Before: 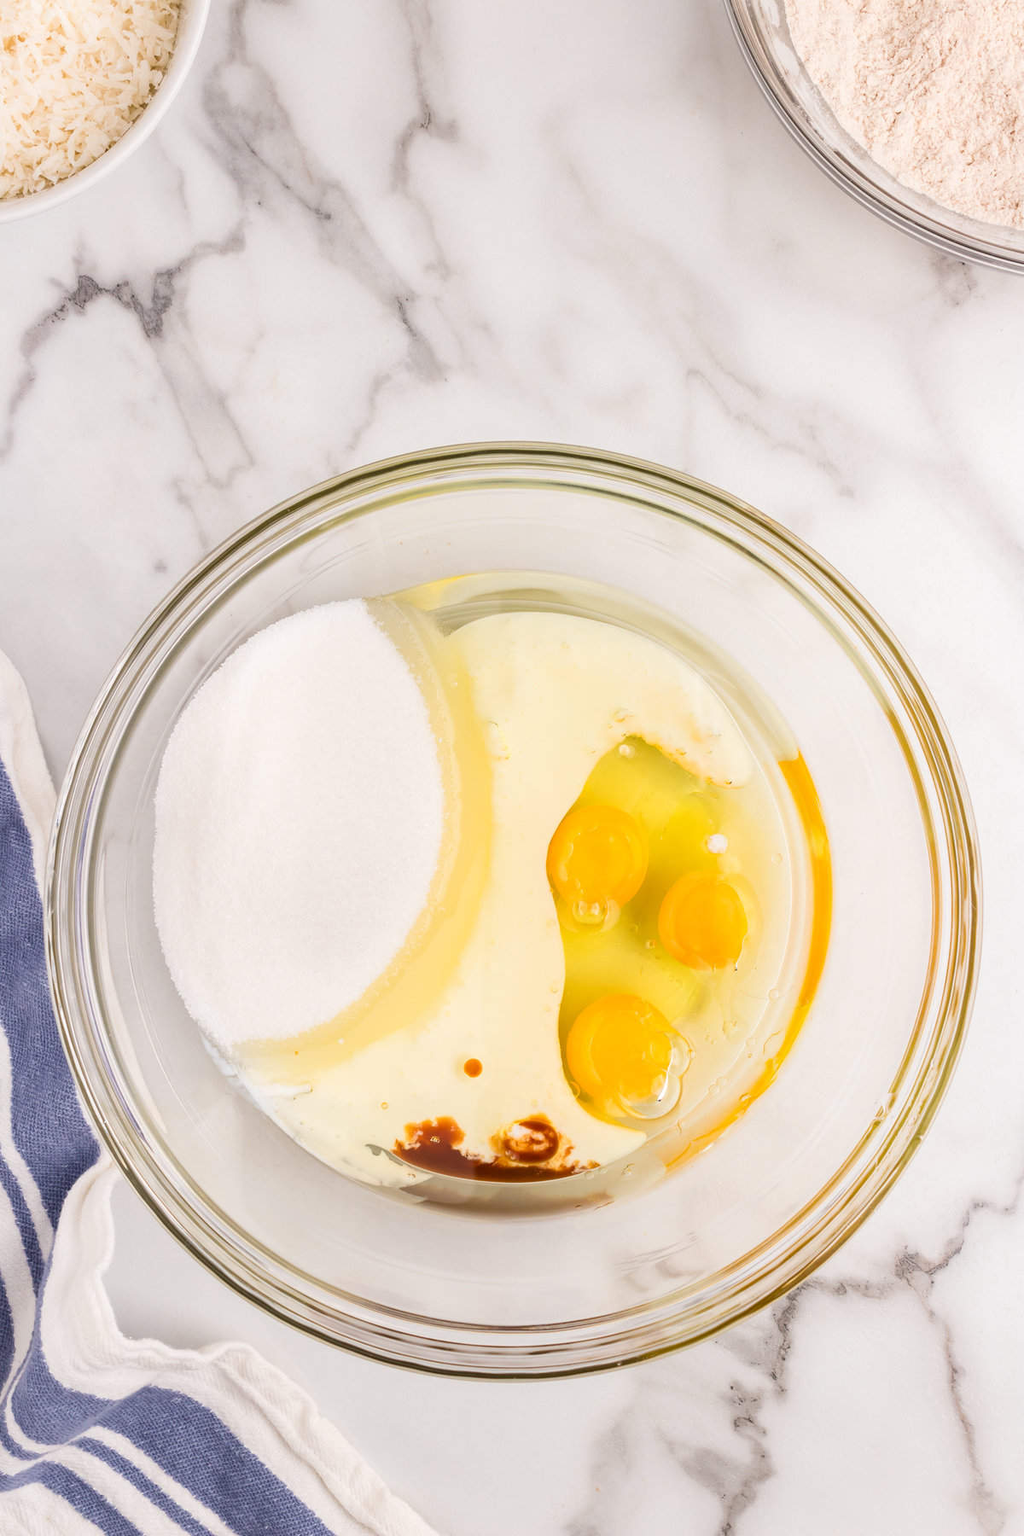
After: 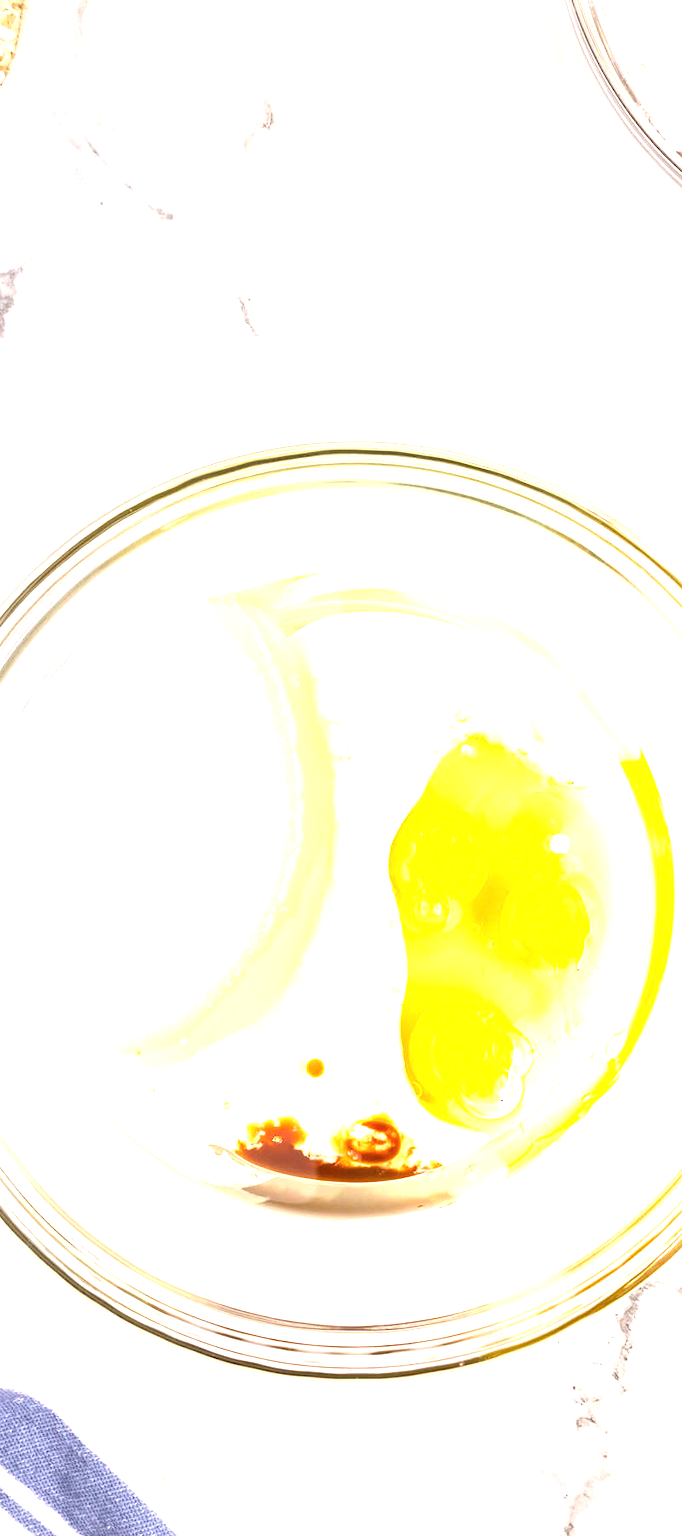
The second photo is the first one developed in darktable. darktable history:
crop and rotate: left 15.462%, right 17.824%
exposure: black level correction 0, exposure 1.369 EV, compensate highlight preservation false
